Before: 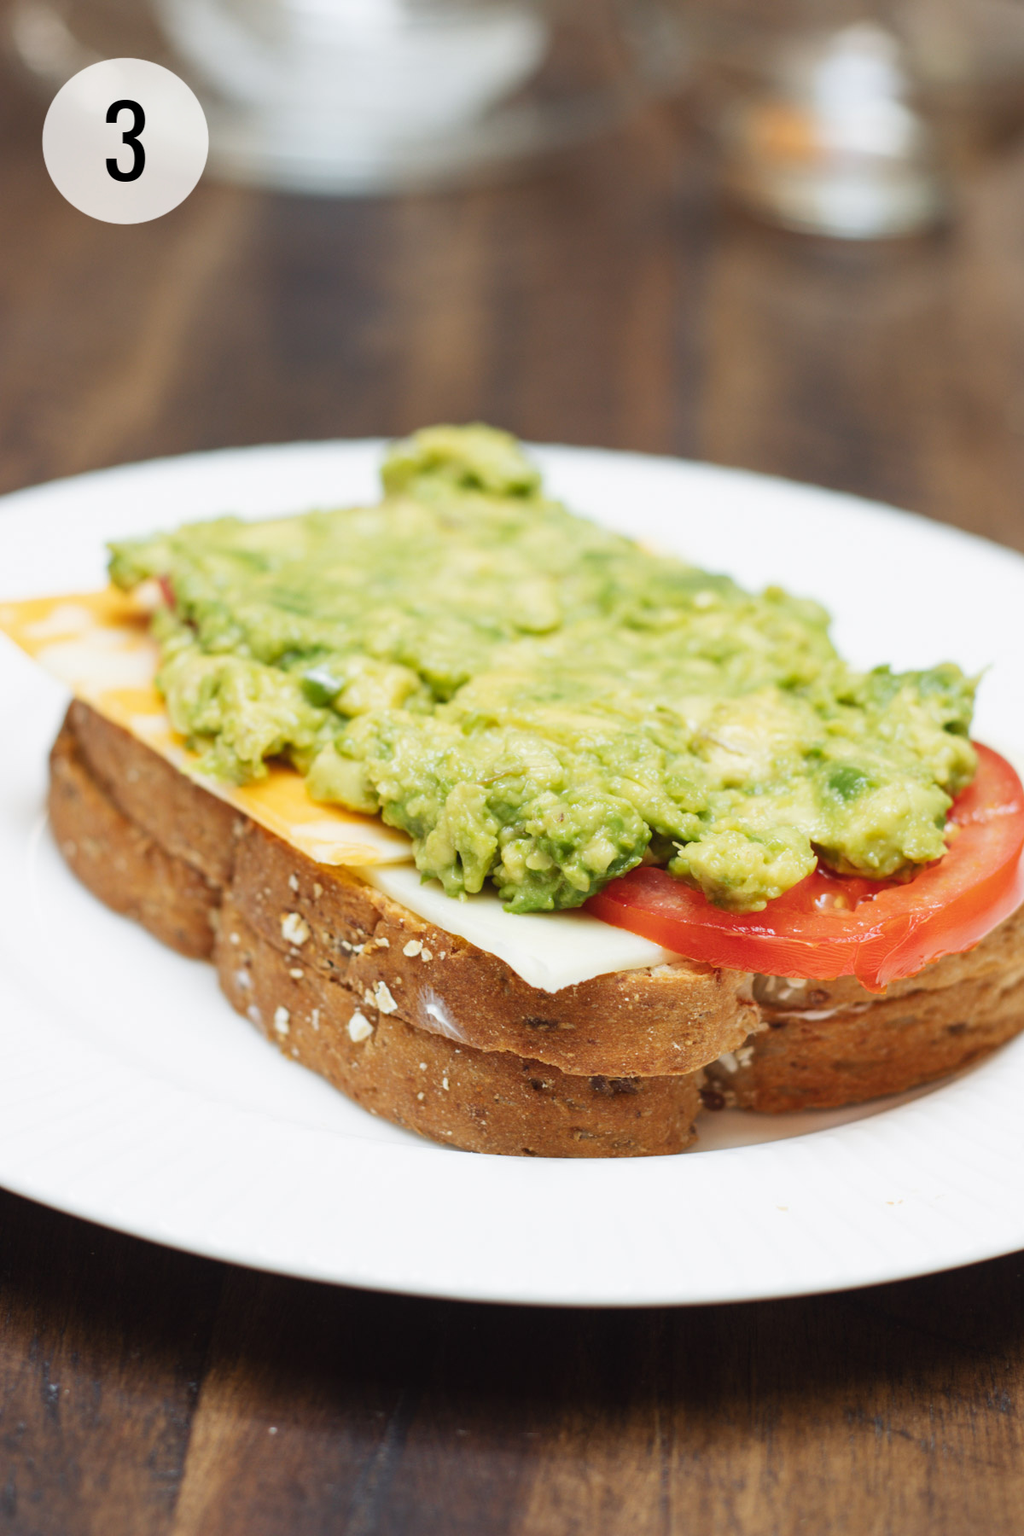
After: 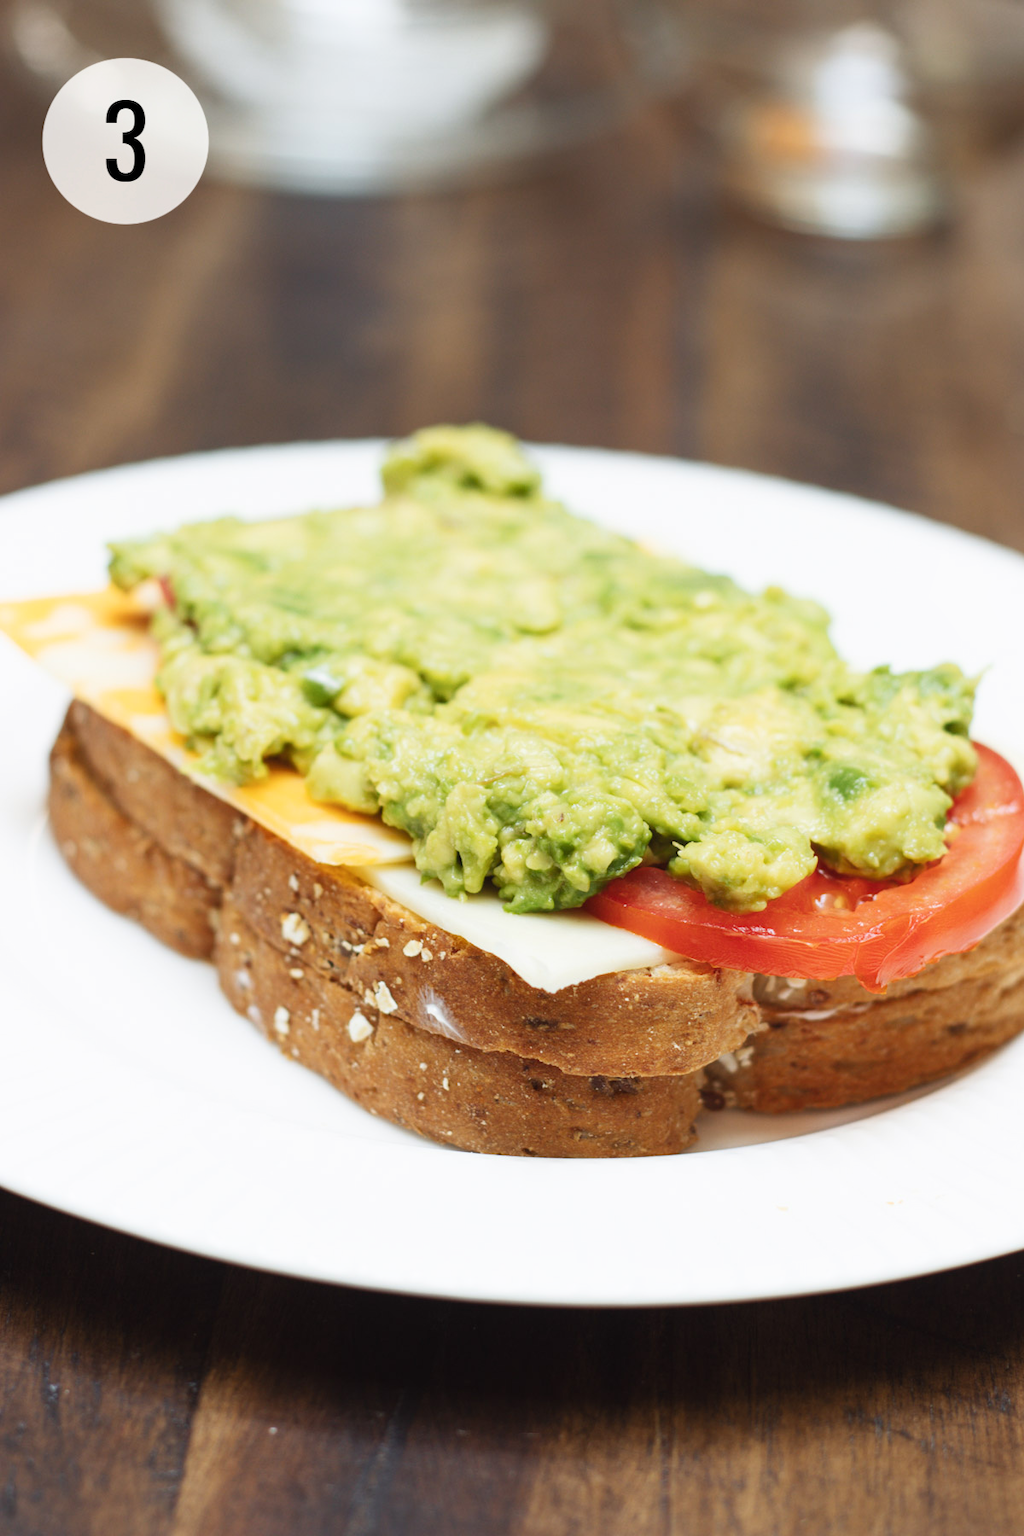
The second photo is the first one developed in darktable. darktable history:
shadows and highlights: shadows 0, highlights 40
